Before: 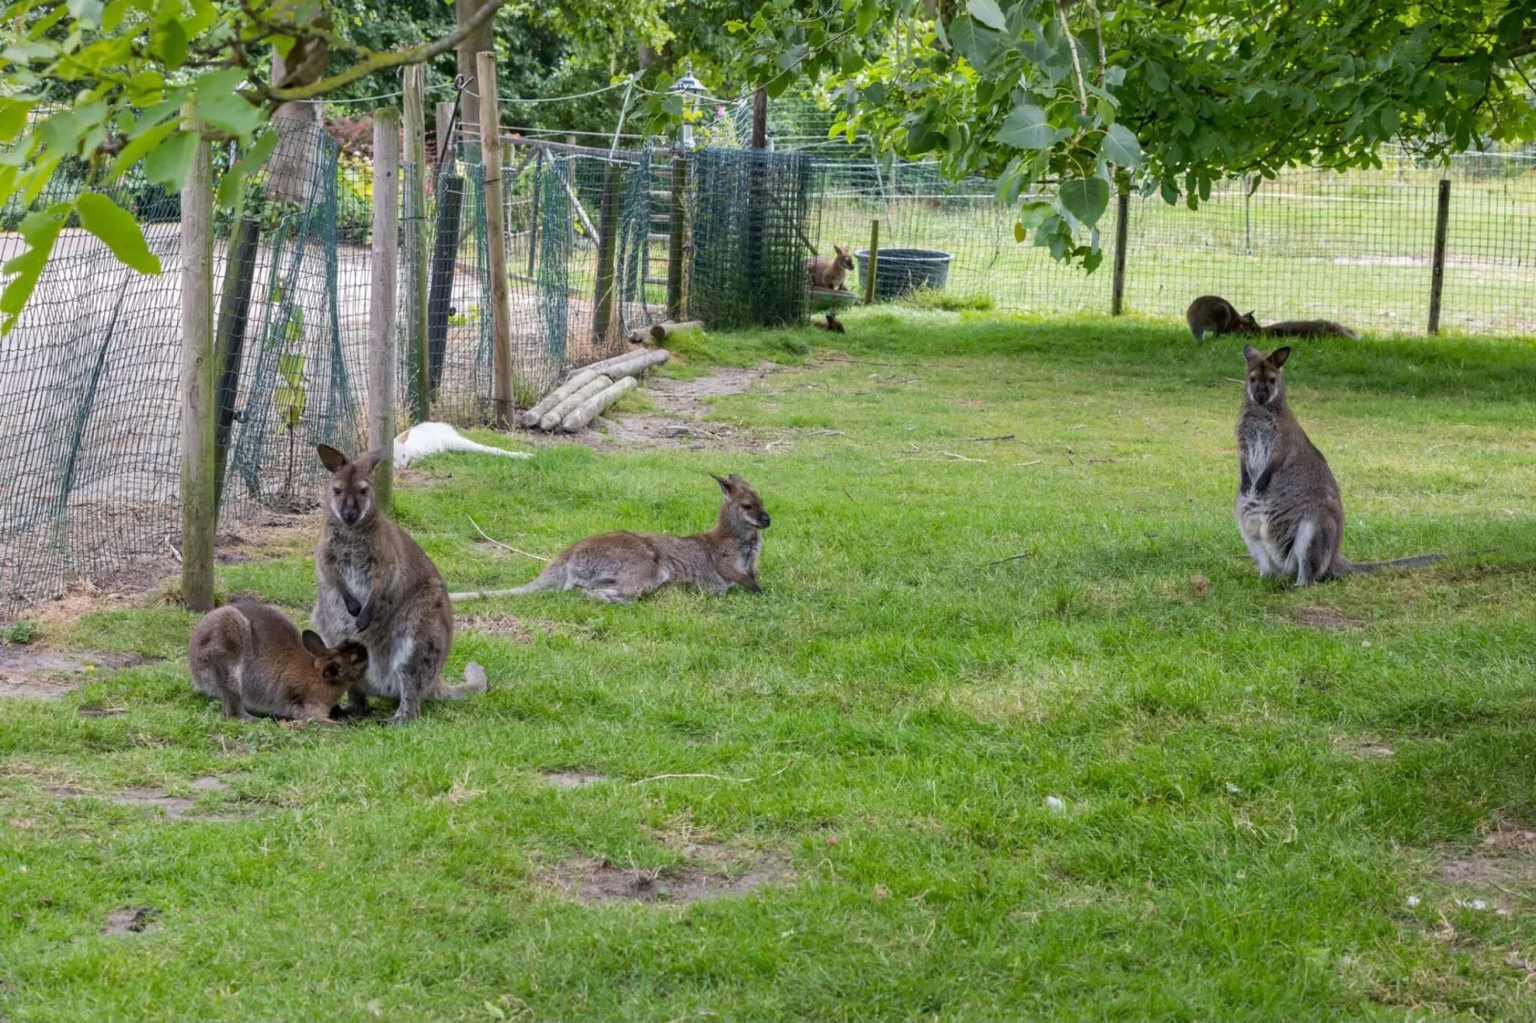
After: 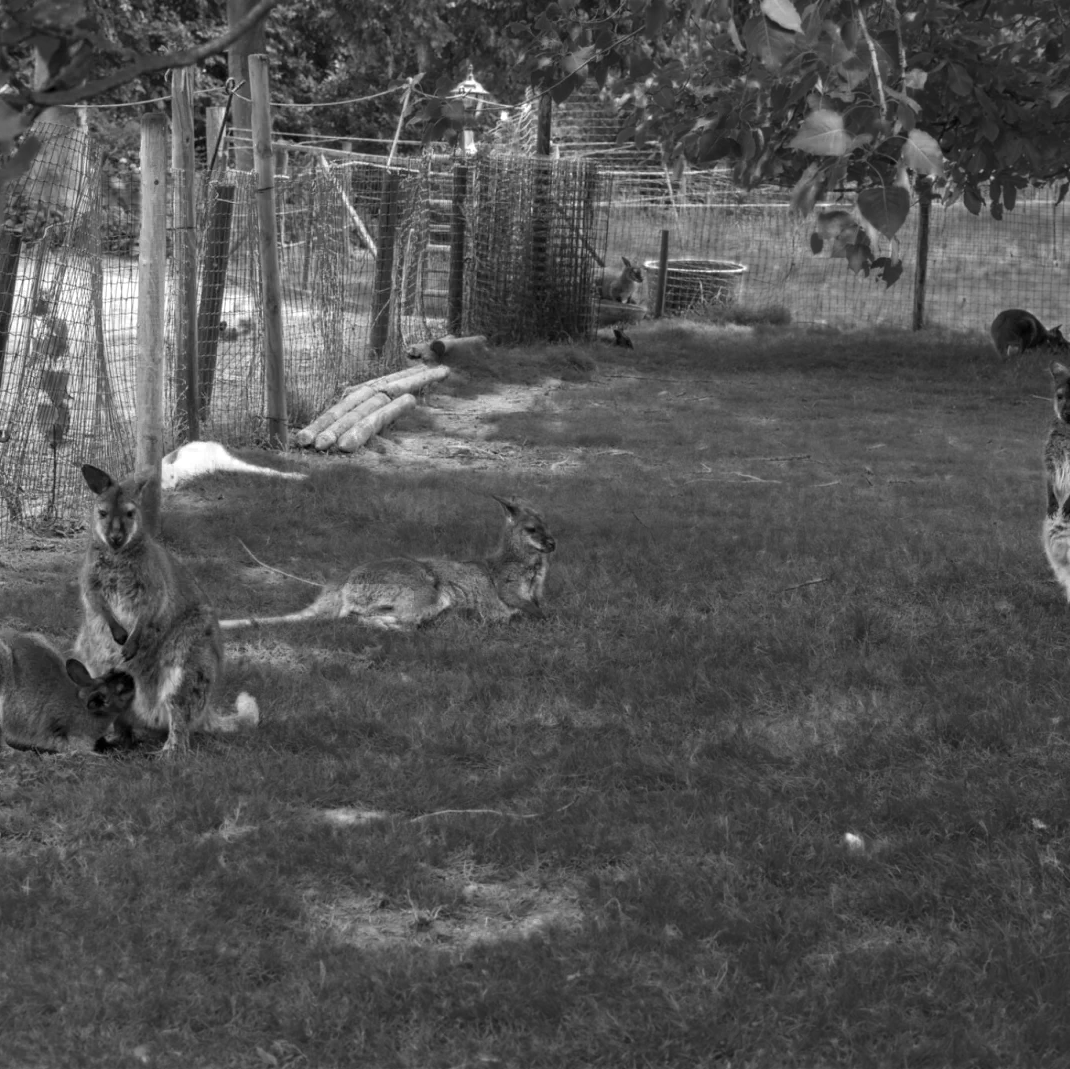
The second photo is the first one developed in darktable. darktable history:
crop and rotate: left 15.576%, right 17.767%
color zones: curves: ch0 [(0.287, 0.048) (0.493, 0.484) (0.737, 0.816)]; ch1 [(0, 0) (0.143, 0) (0.286, 0) (0.429, 0) (0.571, 0) (0.714, 0) (0.857, 0)]
local contrast: mode bilateral grid, contrast 19, coarseness 50, detail 102%, midtone range 0.2
